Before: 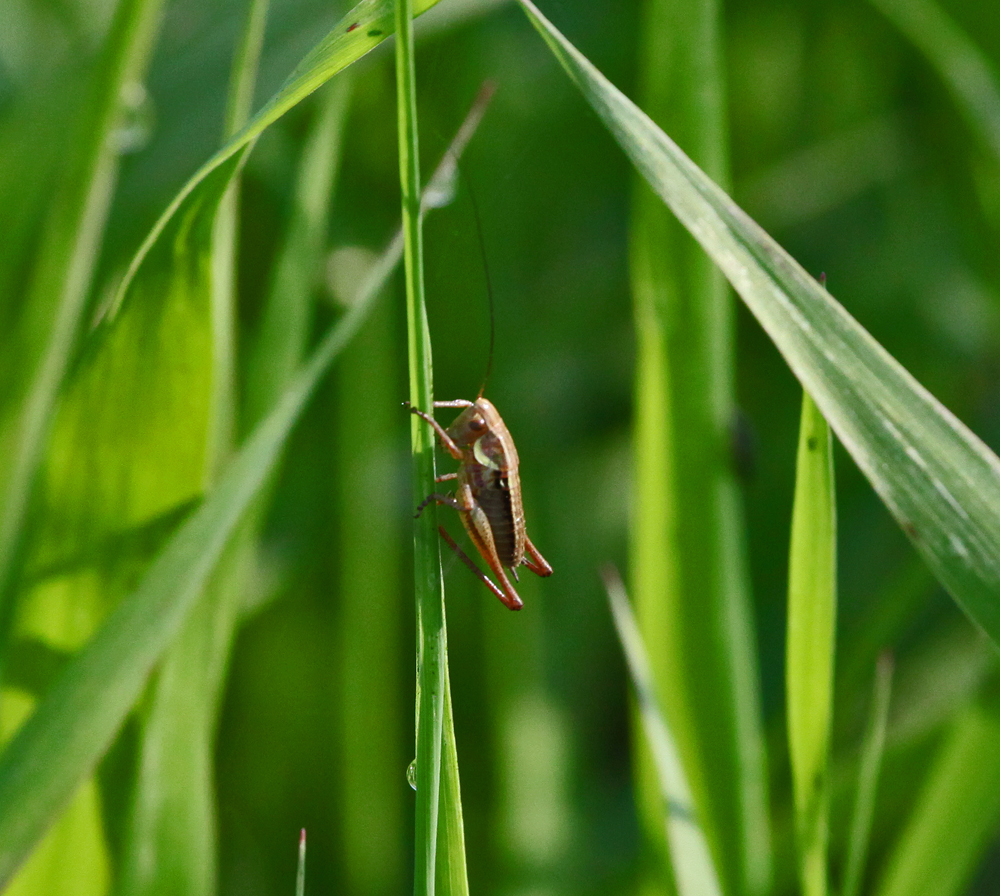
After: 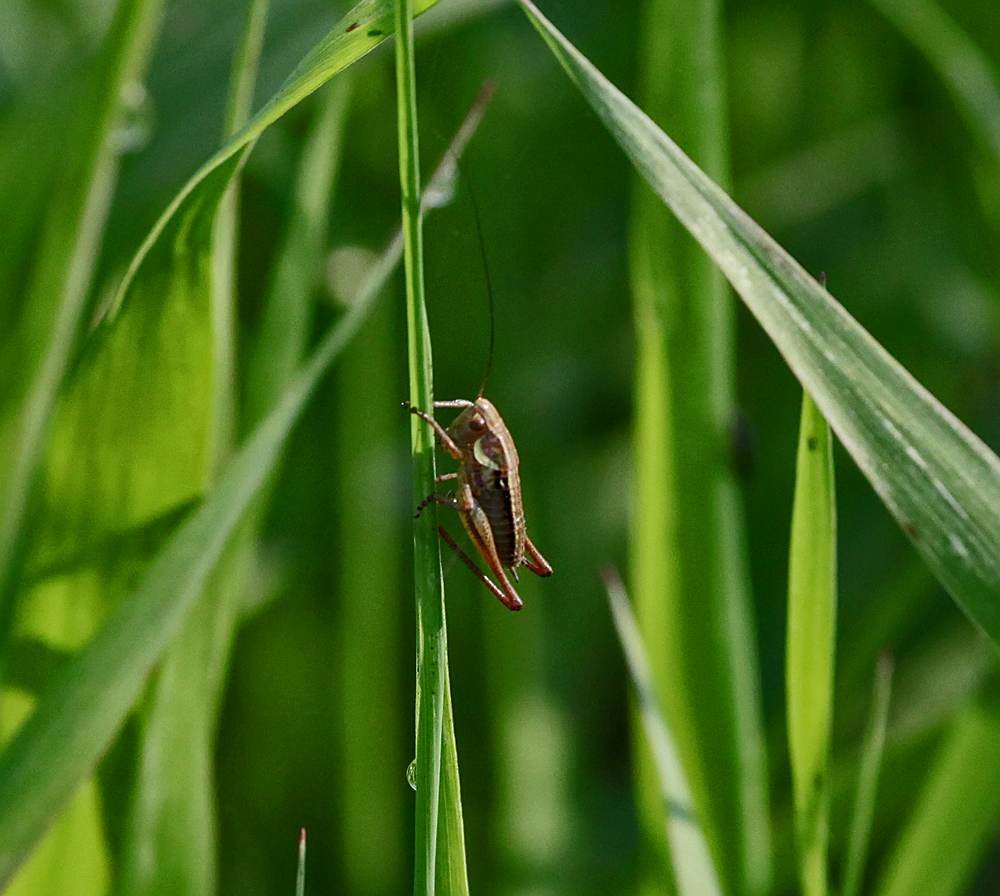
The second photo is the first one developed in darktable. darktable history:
local contrast: on, module defaults
color correction: highlights a* -0.138, highlights b* 0.103
exposure: exposure -0.395 EV, compensate highlight preservation false
sharpen: on, module defaults
